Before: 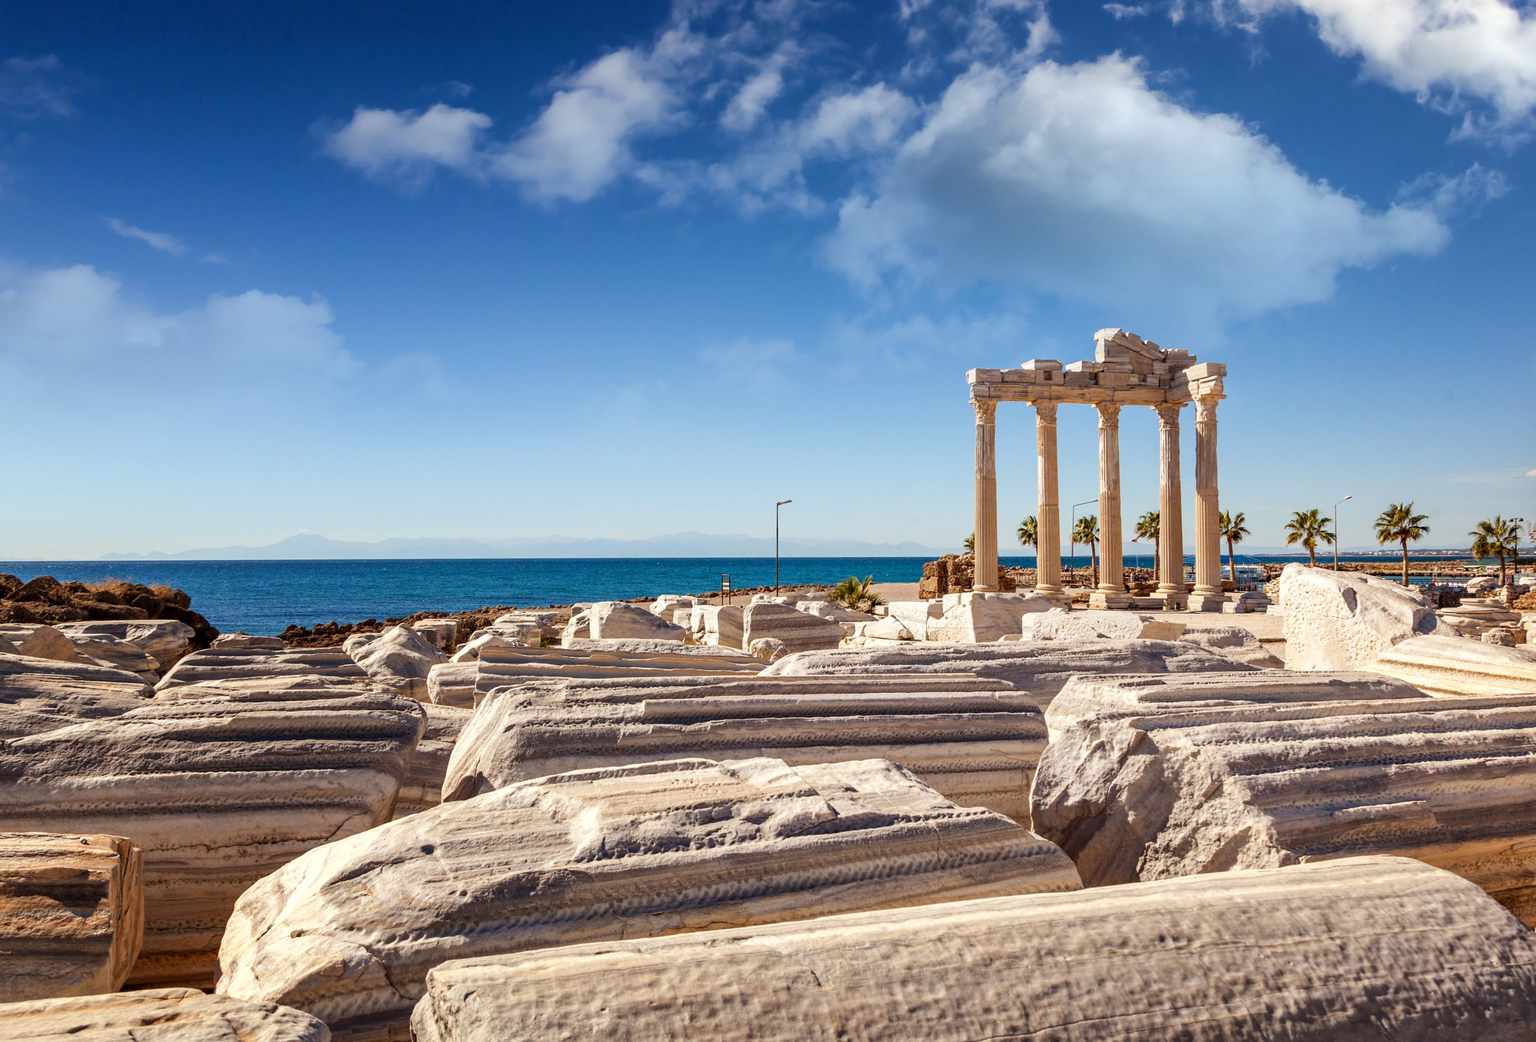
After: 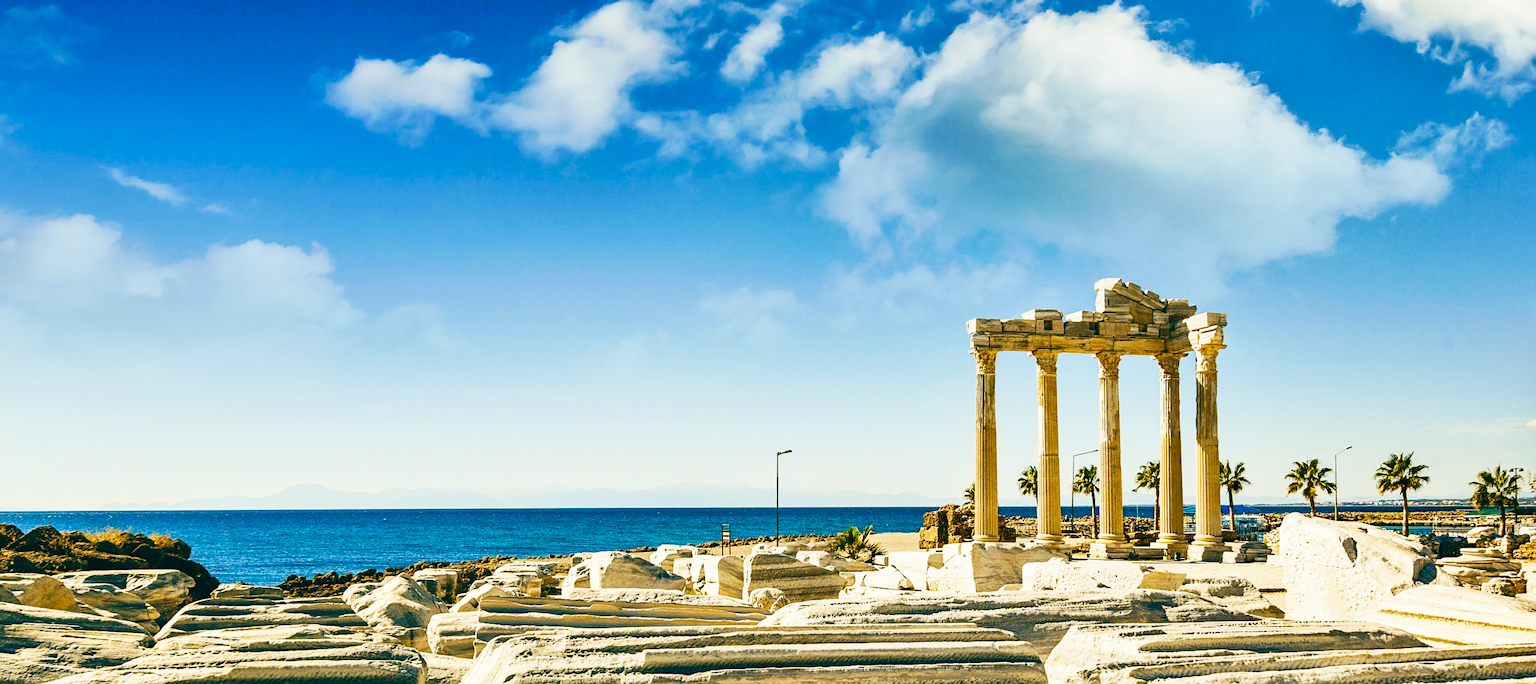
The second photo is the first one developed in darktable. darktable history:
sharpen: amount 0.2
shadows and highlights: low approximation 0.01, soften with gaussian
color balance: lift [1.005, 0.99, 1.007, 1.01], gamma [1, 1.034, 1.032, 0.966], gain [0.873, 1.055, 1.067, 0.933]
velvia: on, module defaults
tone curve: curves: ch0 [(0, 0) (0.003, 0.003) (0.011, 0.013) (0.025, 0.028) (0.044, 0.05) (0.069, 0.079) (0.1, 0.113) (0.136, 0.154) (0.177, 0.201) (0.224, 0.268) (0.277, 0.38) (0.335, 0.486) (0.399, 0.588) (0.468, 0.688) (0.543, 0.787) (0.623, 0.854) (0.709, 0.916) (0.801, 0.957) (0.898, 0.978) (1, 1)], preserve colors none
color contrast: green-magenta contrast 0.85, blue-yellow contrast 1.25, unbound 0
contrast equalizer: octaves 7, y [[0.6 ×6], [0.55 ×6], [0 ×6], [0 ×6], [0 ×6]], mix 0.2
crop and rotate: top 4.848%, bottom 29.503%
